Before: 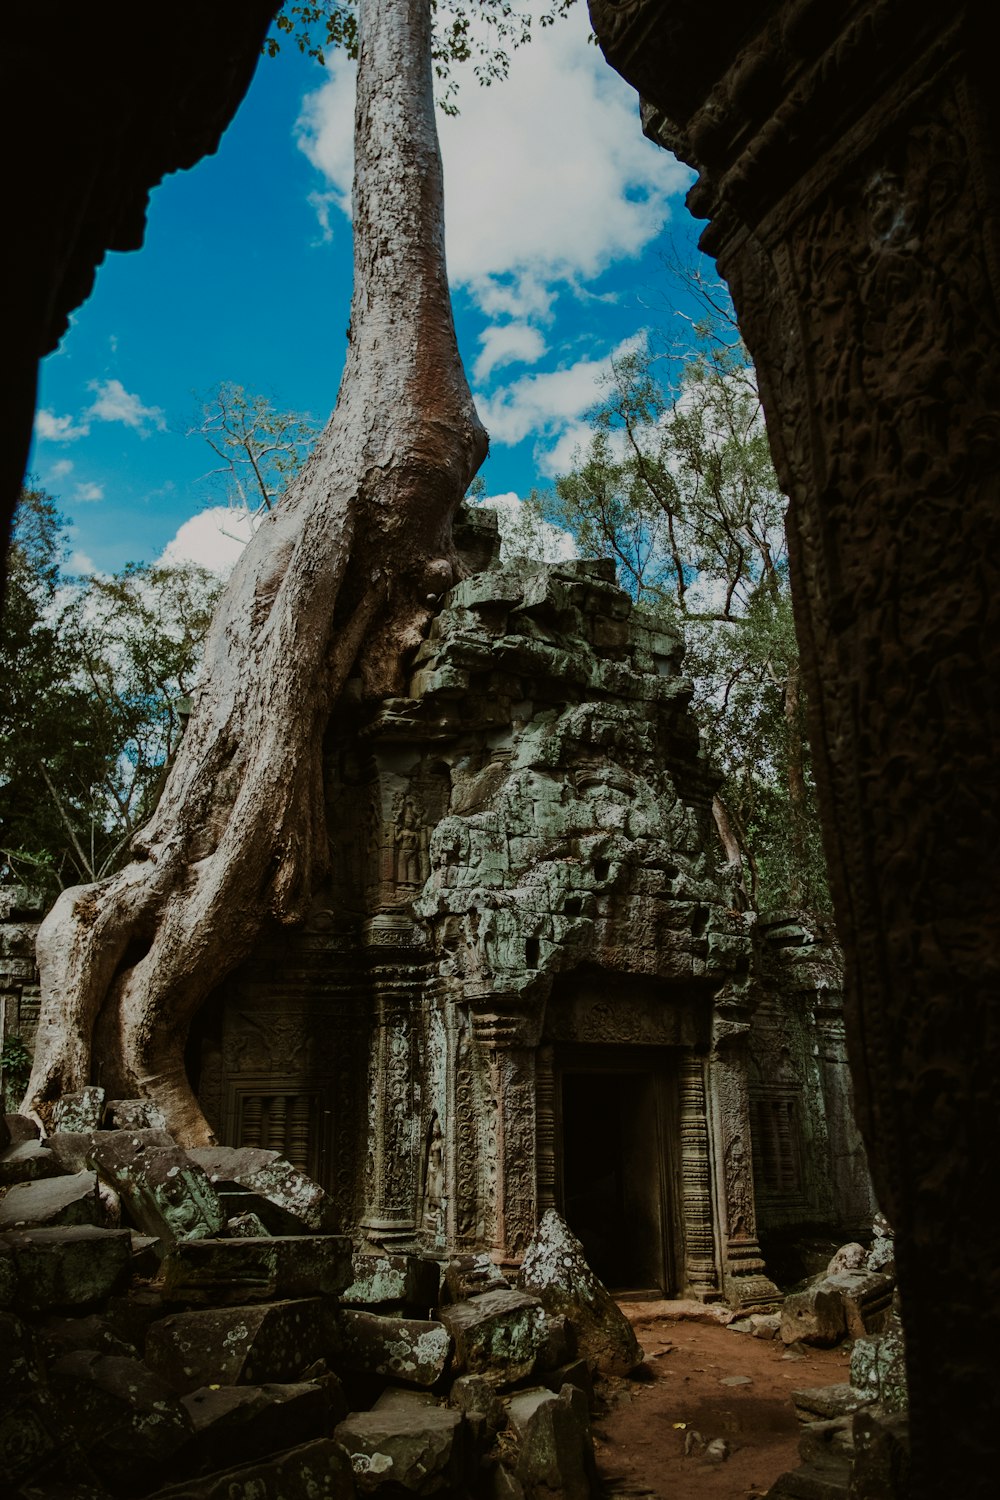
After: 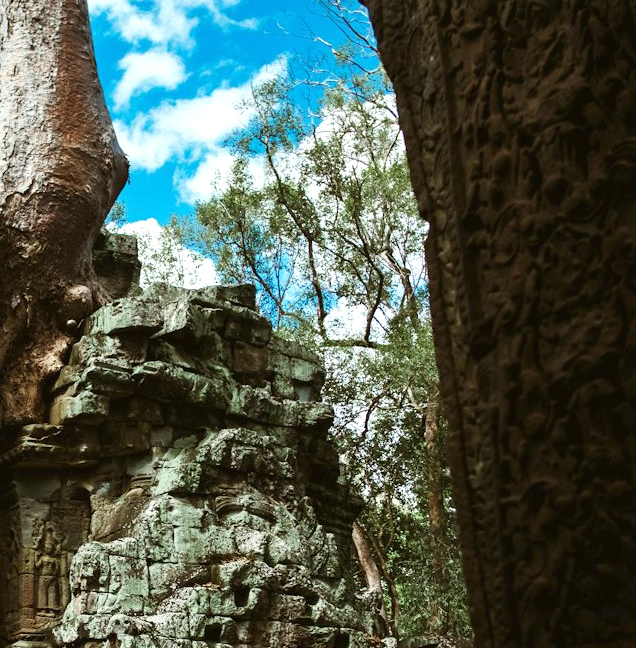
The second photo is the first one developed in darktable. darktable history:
crop: left 36.005%, top 18.293%, right 0.31%, bottom 38.444%
exposure: black level correction 0, exposure 1.2 EV, compensate exposure bias true, compensate highlight preservation false
